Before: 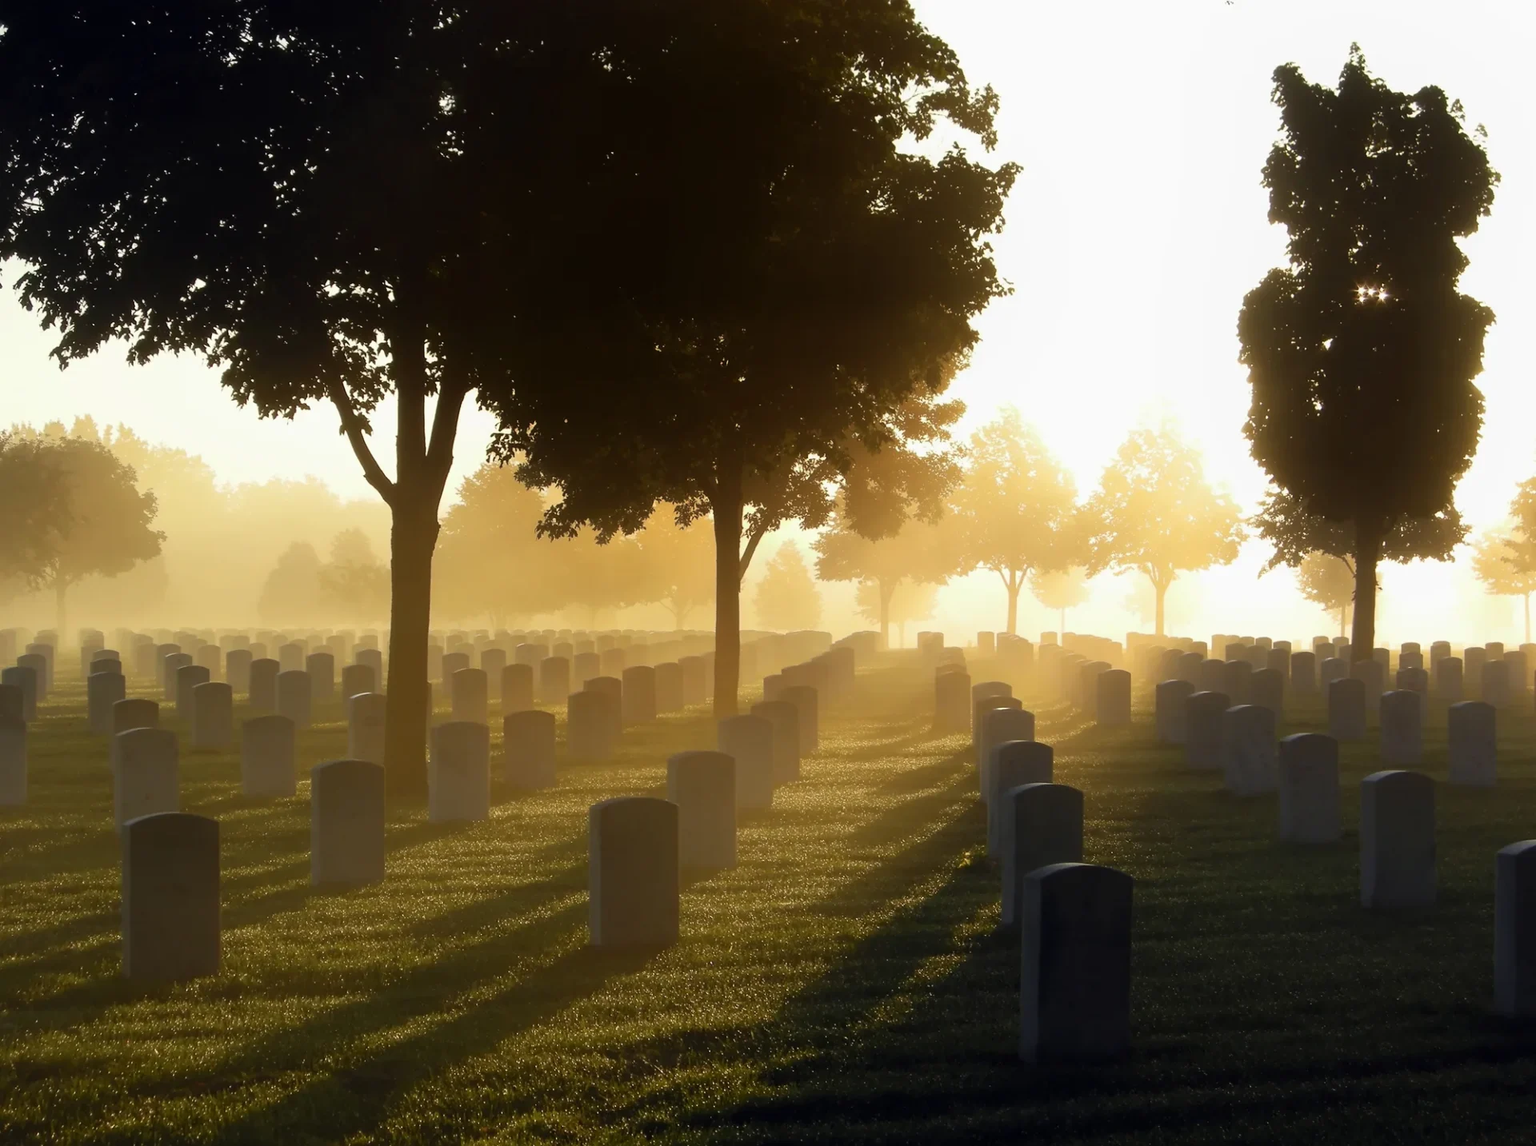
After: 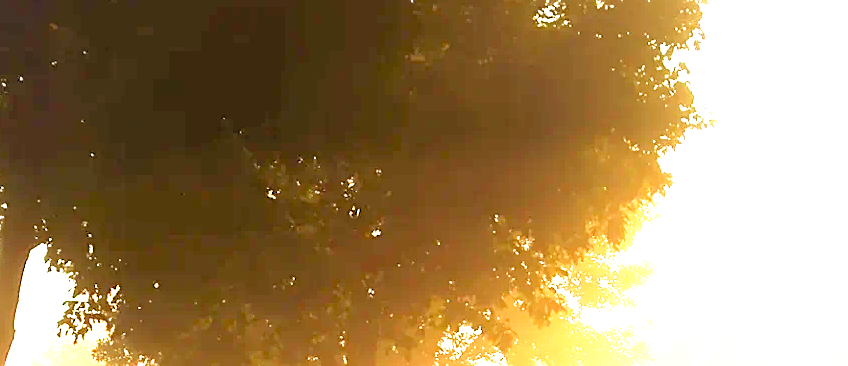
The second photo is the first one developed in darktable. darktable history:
sharpen: on, module defaults
exposure: black level correction 0, exposure 1.285 EV, compensate exposure bias true, compensate highlight preservation false
base curve: curves: ch0 [(0, 0) (0.495, 0.917) (1, 1)], preserve colors none
crop: left 28.705%, top 16.851%, right 26.626%, bottom 57.589%
levels: levels [0.093, 0.434, 0.988]
